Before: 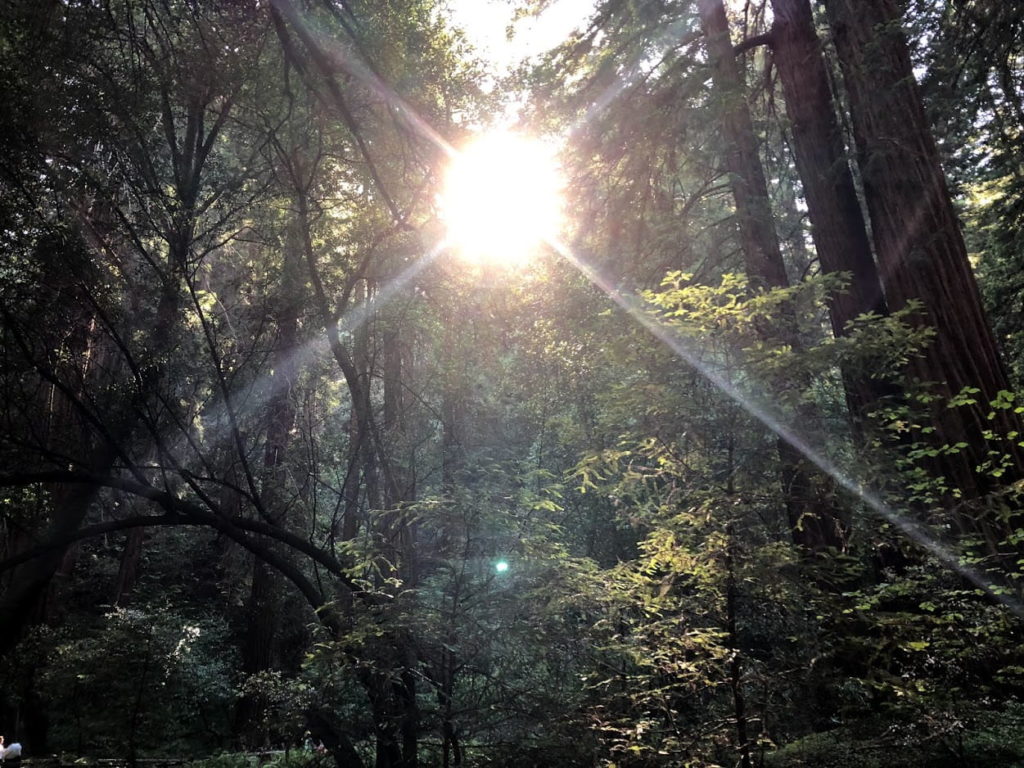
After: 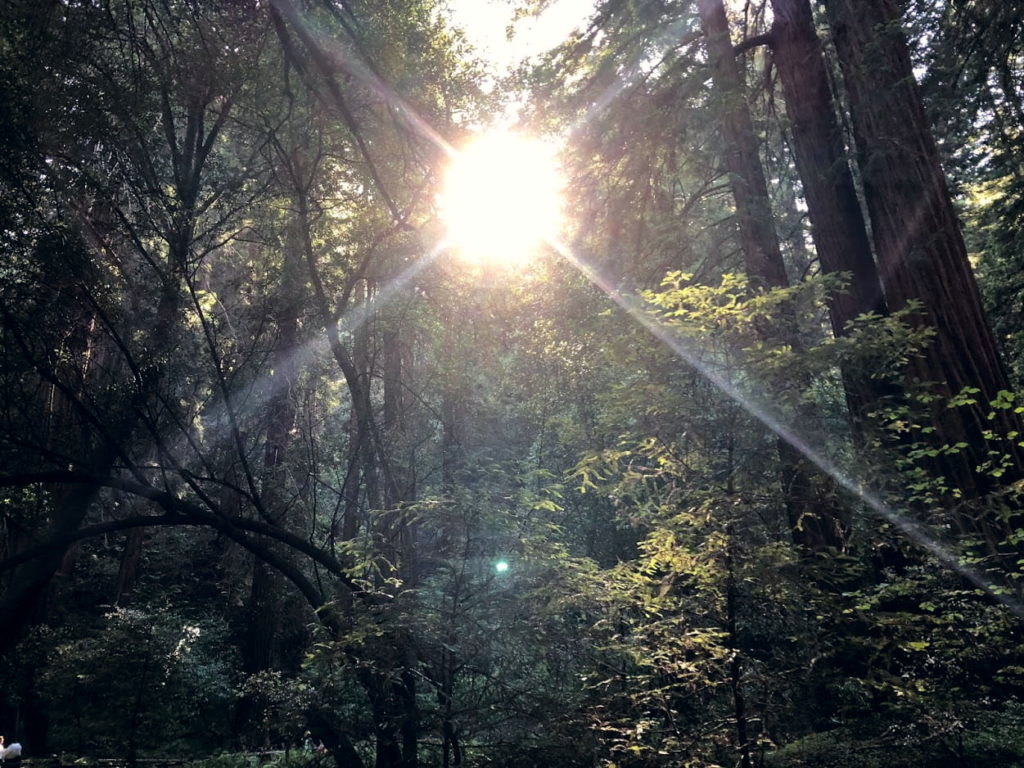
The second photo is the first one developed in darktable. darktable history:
color correction: highlights a* 0.279, highlights b* 2.64, shadows a* -1.23, shadows b* -4.63
